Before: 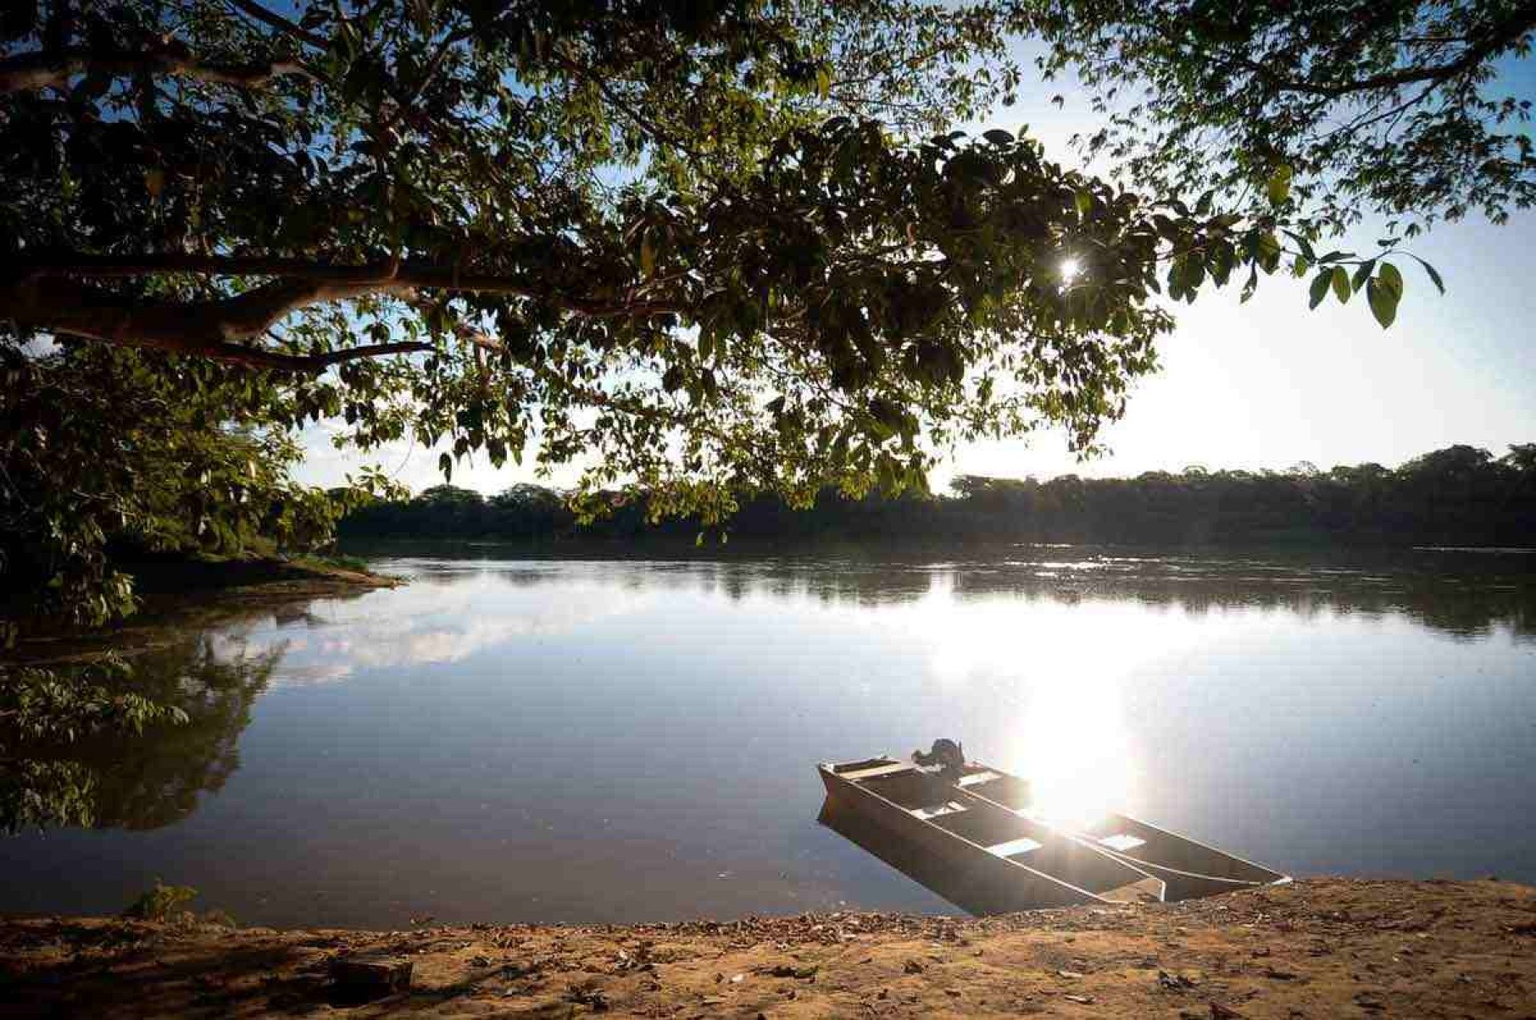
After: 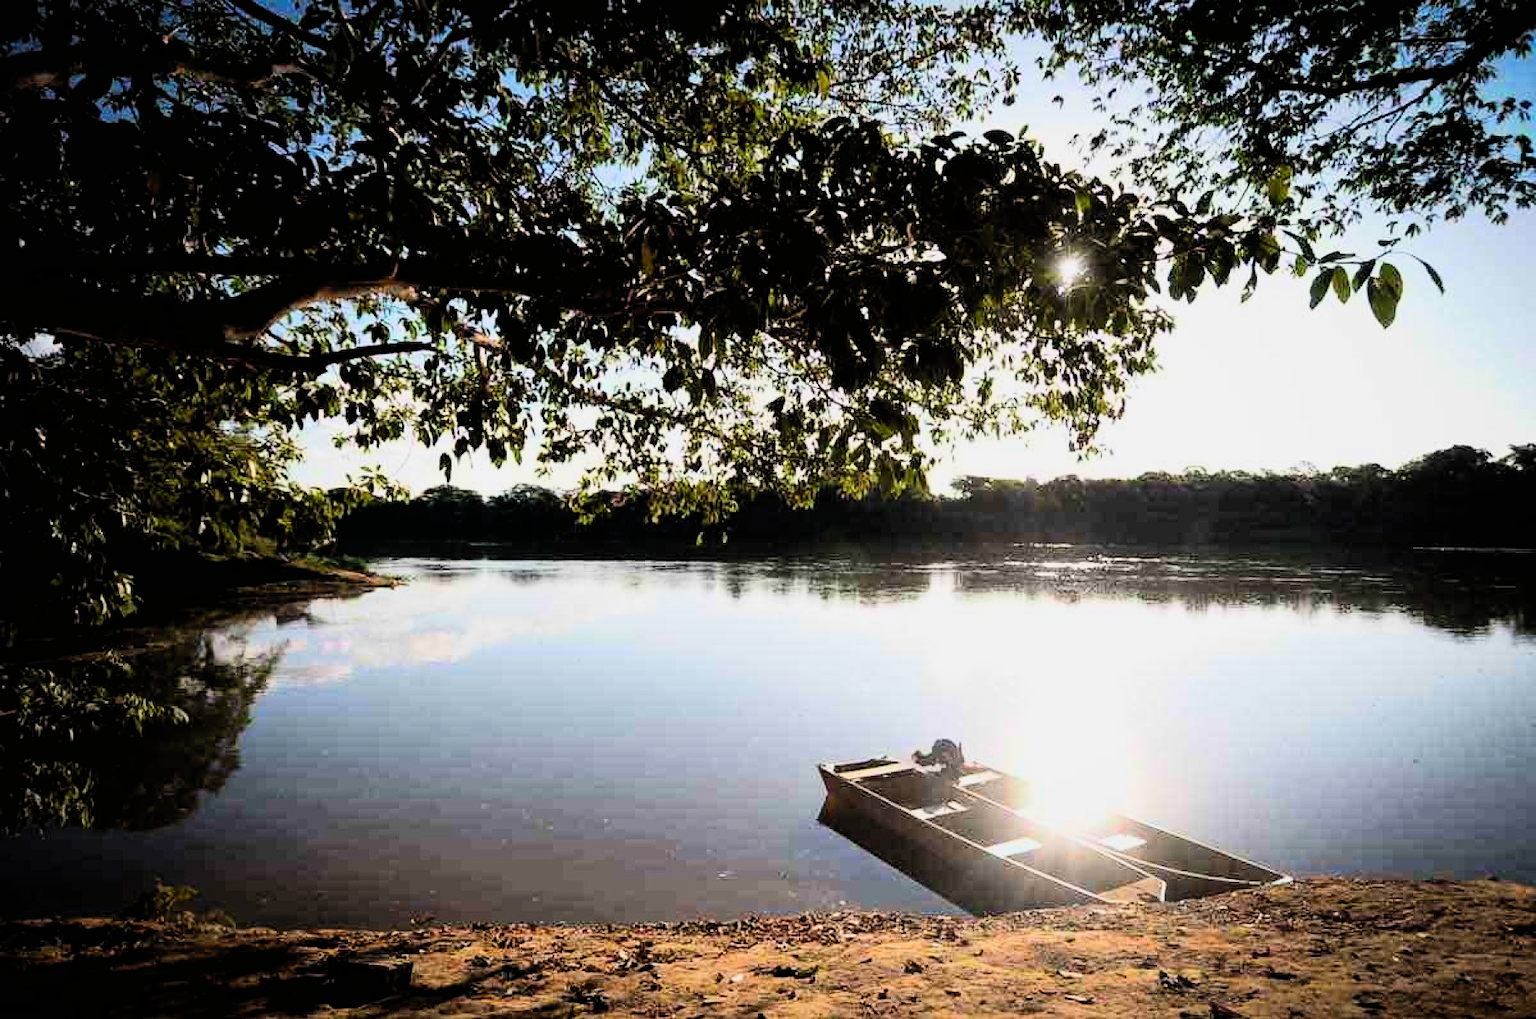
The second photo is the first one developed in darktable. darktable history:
contrast brightness saturation: contrast 0.2, brightness 0.16, saturation 0.22
filmic rgb: black relative exposure -5 EV, hardness 2.88, contrast 1.3
